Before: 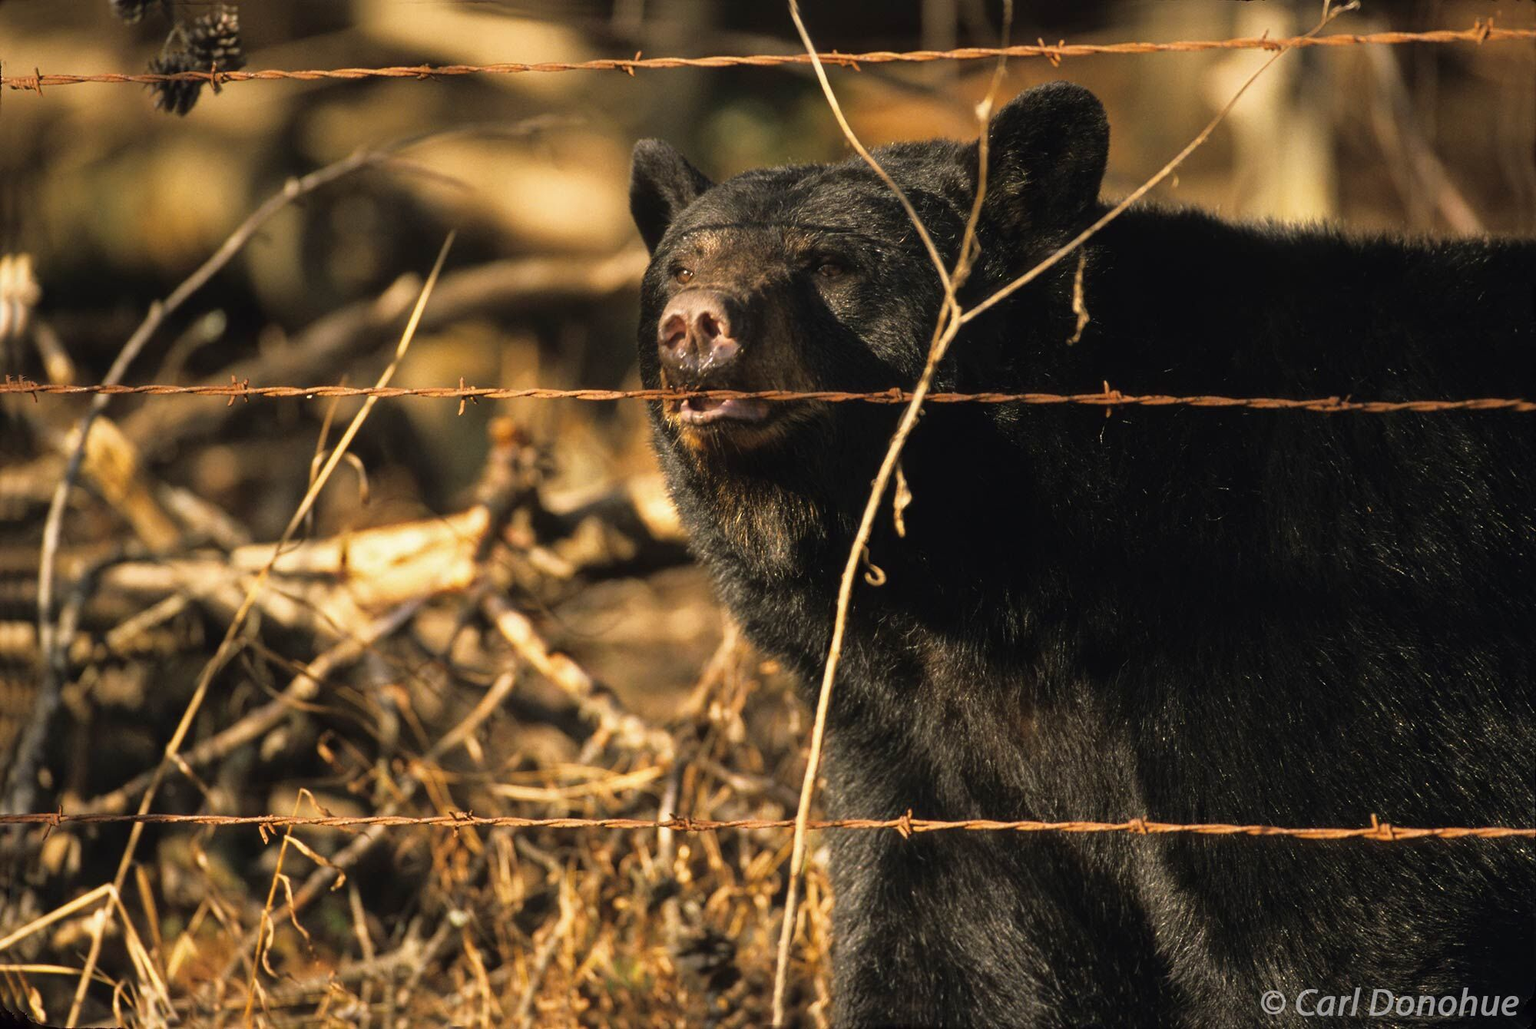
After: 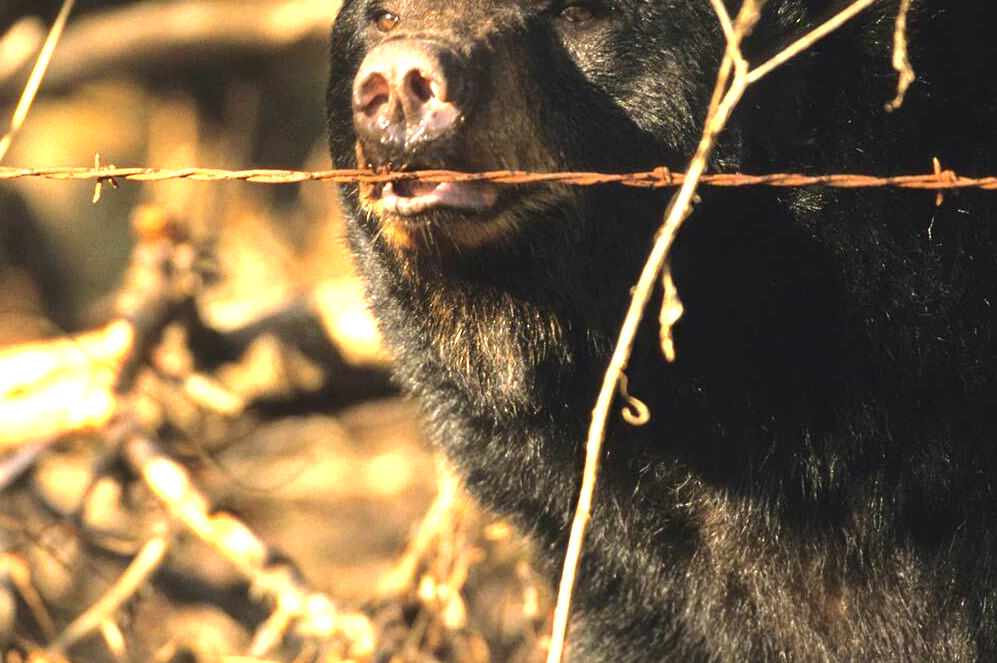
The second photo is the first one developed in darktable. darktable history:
crop: left 25.246%, top 25.258%, right 24.864%, bottom 25.257%
exposure: black level correction 0, exposure 1.386 EV, compensate highlight preservation false
contrast brightness saturation: contrast 0.05
